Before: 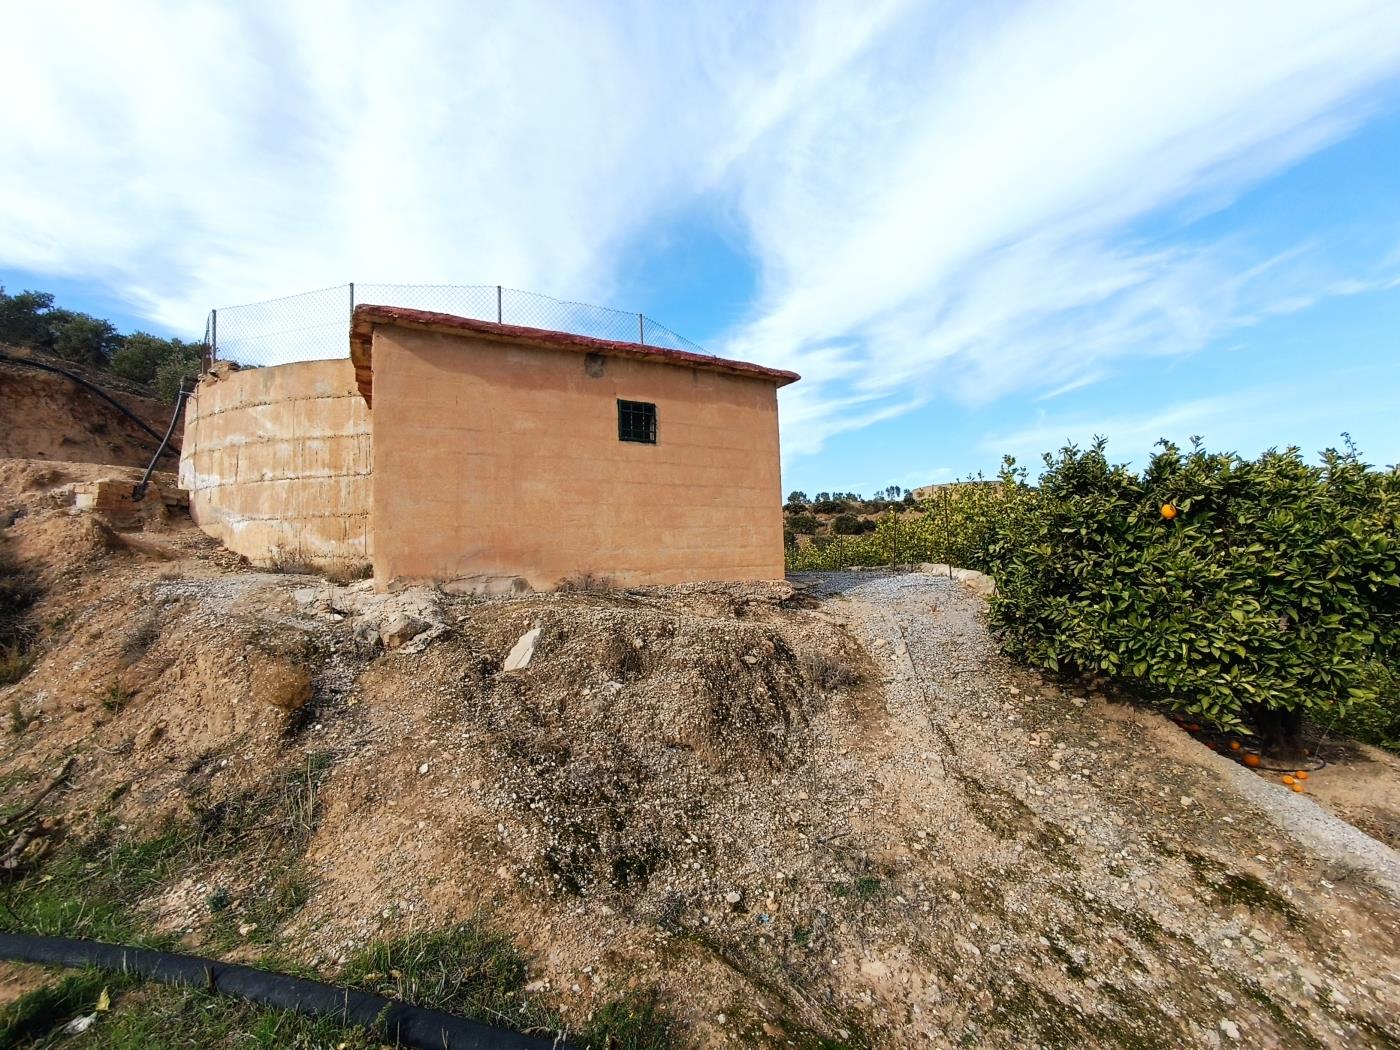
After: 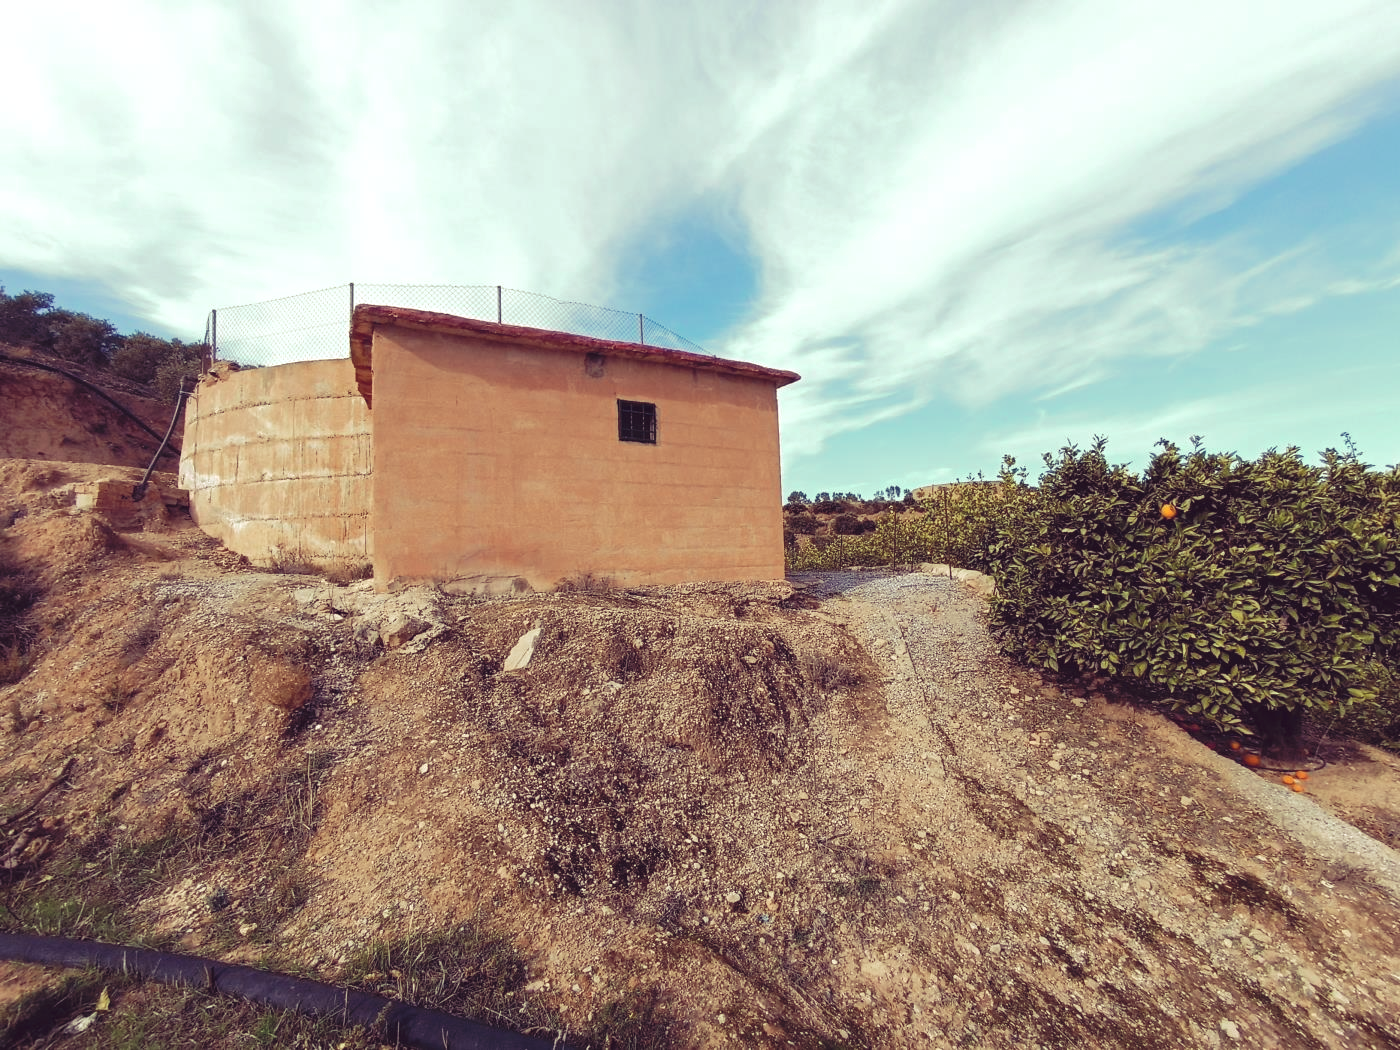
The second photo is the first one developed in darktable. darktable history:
tone curve: curves: ch0 [(0, 0) (0.003, 0.04) (0.011, 0.053) (0.025, 0.077) (0.044, 0.104) (0.069, 0.127) (0.1, 0.15) (0.136, 0.177) (0.177, 0.215) (0.224, 0.254) (0.277, 0.3) (0.335, 0.355) (0.399, 0.41) (0.468, 0.477) (0.543, 0.554) (0.623, 0.636) (0.709, 0.72) (0.801, 0.804) (0.898, 0.892) (1, 1)], preserve colors none
color look up table: target L [94.14, 93.56, 90.35, 86.39, 82.33, 77.03, 67.35, 67.73, 50.58, 45.29, 27.29, 22.75, 10.29, 200.44, 101.59, 73.56, 62.09, 58.03, 50.24, 53.47, 47.56, 45.56, 45.42, 44.61, 40.14, 31.01, 23.42, 10.44, 0.977, 80.06, 76.38, 73.45, 62.2, 54.23, 48.45, 43.7, 34.2, 32.37, 18.84, 6.053, 87.36, 86.03, 79.64, 70.7, 67.2, 61.47, 40.41, 24.6, 11.39], target a [-10.41, -10.69, -43.45, -67.02, -3.922, -70.79, -3.186, -40.94, -28.75, -18.65, 10.41, -21.12, 10.81, 0, 0, 23.62, 57.2, 62.81, 77.54, 14.91, 37.83, 68.87, 35.16, 10.04, 68.26, 20.1, 47.32, 37.86, 6.948, 19.78, 5.427, 41.19, 63.13, 85.03, 4.767, 55.44, 65.82, 28.54, 36.73, 36.88, -37.38, -10.55, -48.83, -16.69, -6.976, -35.53, -12.3, -6.324, 15.49], target b [37.57, 84.24, 75.22, 24.08, 20.36, 68.22, 39.41, 25.18, 50.36, 1.681, 23.14, 18.55, -5.982, 0, -0.001, 53.73, 69.51, 22.37, 45.86, 22.25, 49.57, 4.705, 3.28, 43.71, 40.45, 6.214, 26.73, -5.716, -6.223, 11.5, -11.33, 1.244, -30.31, -20.03, -58.6, -62.81, -44.38, -27.46, -65.06, -42.04, 11.4, -0.793, -11.13, -23.22, -3.015, -4.279, -29.17, -22.41, -34.14], num patches 49
